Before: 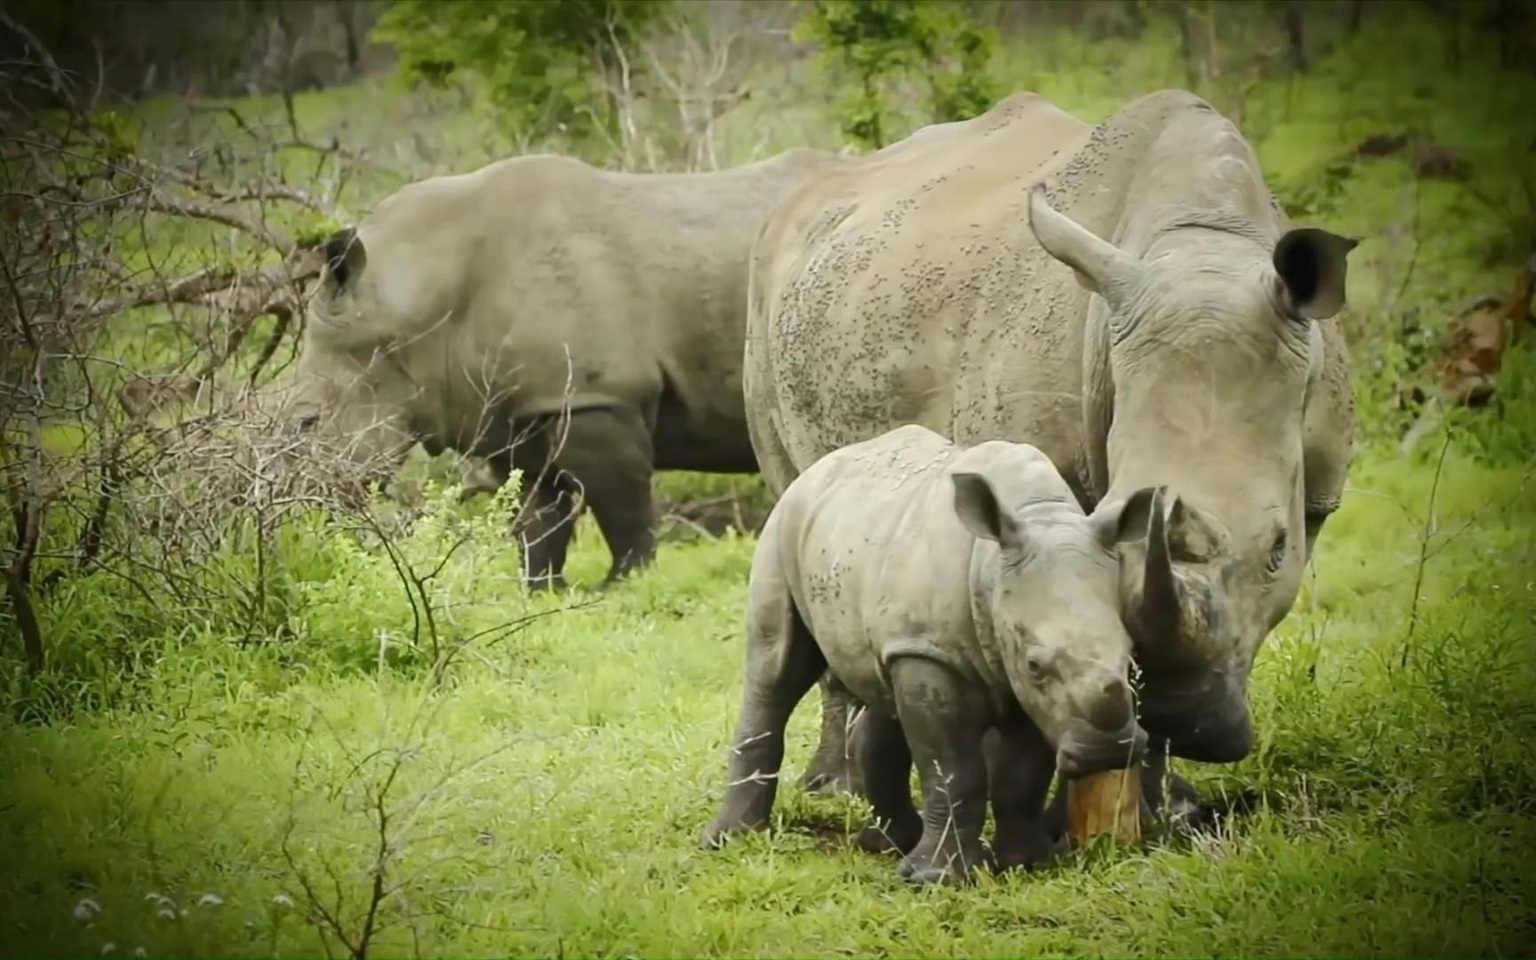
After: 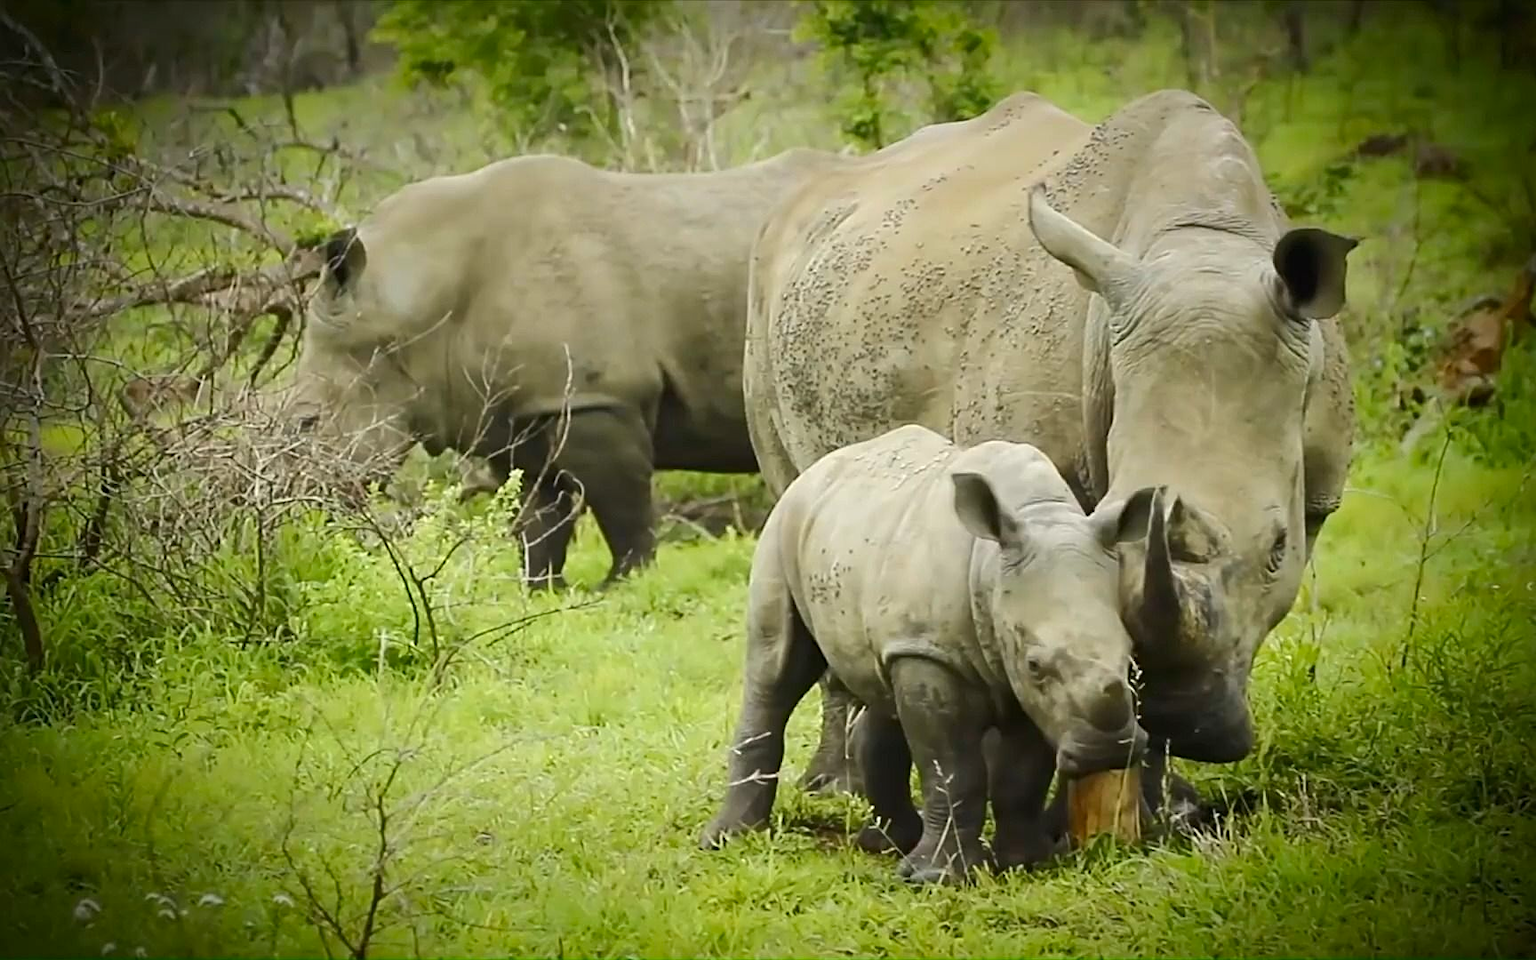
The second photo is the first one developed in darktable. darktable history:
sharpen: amount 0.548
contrast brightness saturation: contrast 0.043, saturation 0.155
